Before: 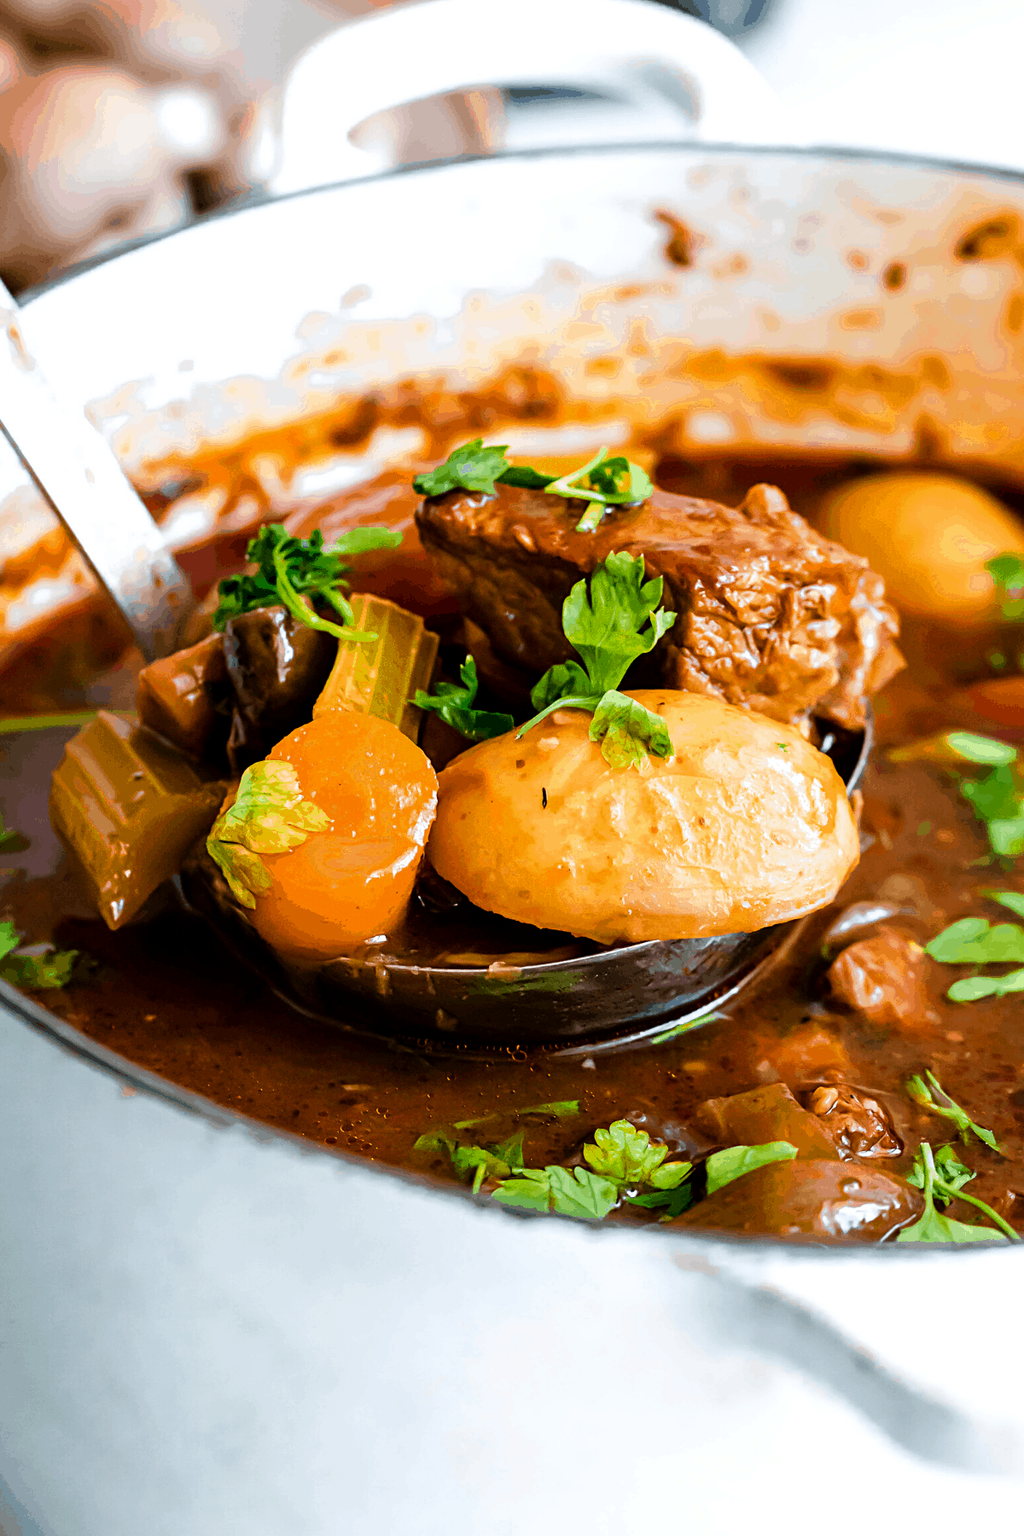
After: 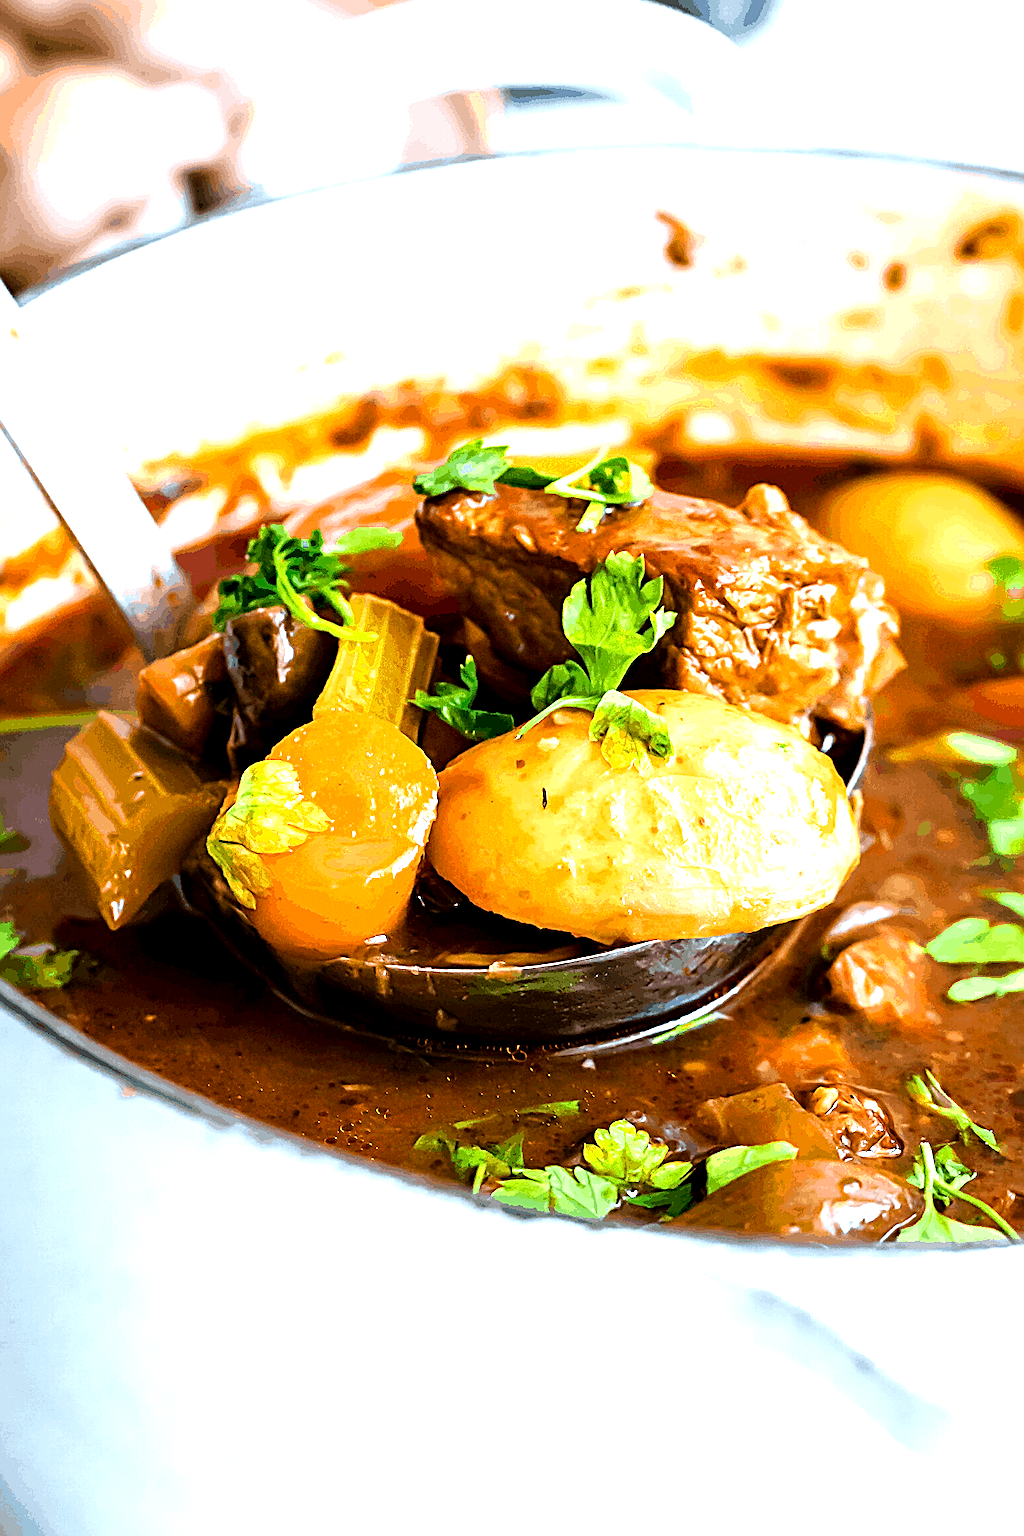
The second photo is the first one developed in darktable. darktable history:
sharpen: on, module defaults
exposure: black level correction 0.001, exposure 0.955 EV, compensate exposure bias true, compensate highlight preservation false
white balance: red 0.974, blue 1.044
